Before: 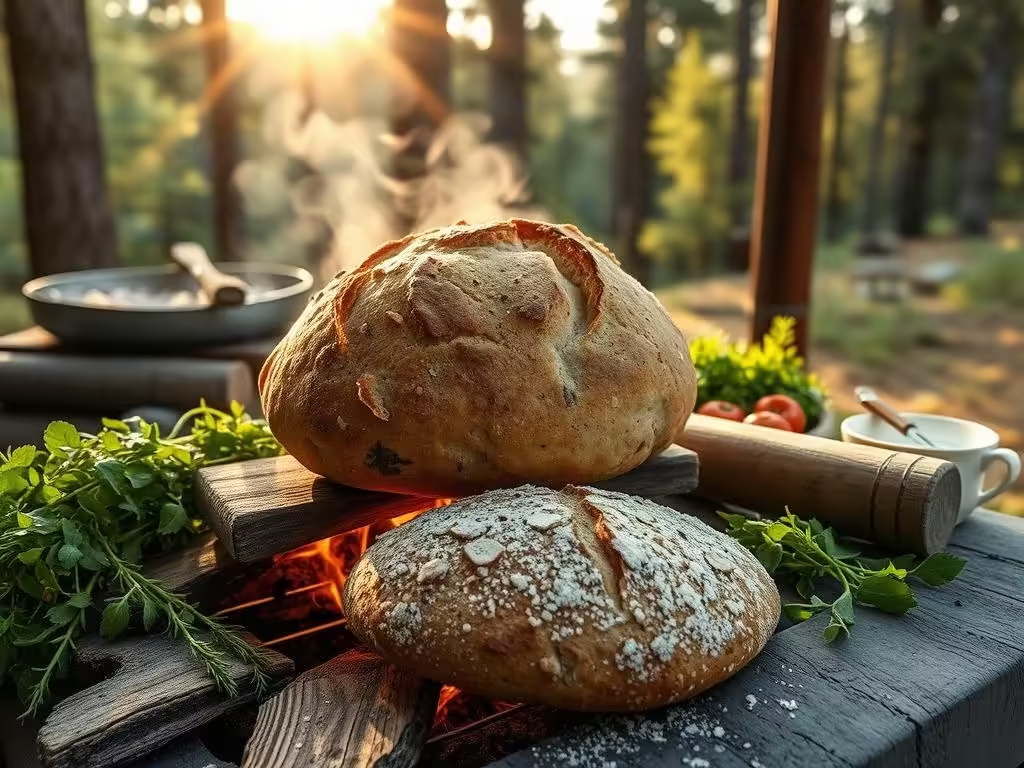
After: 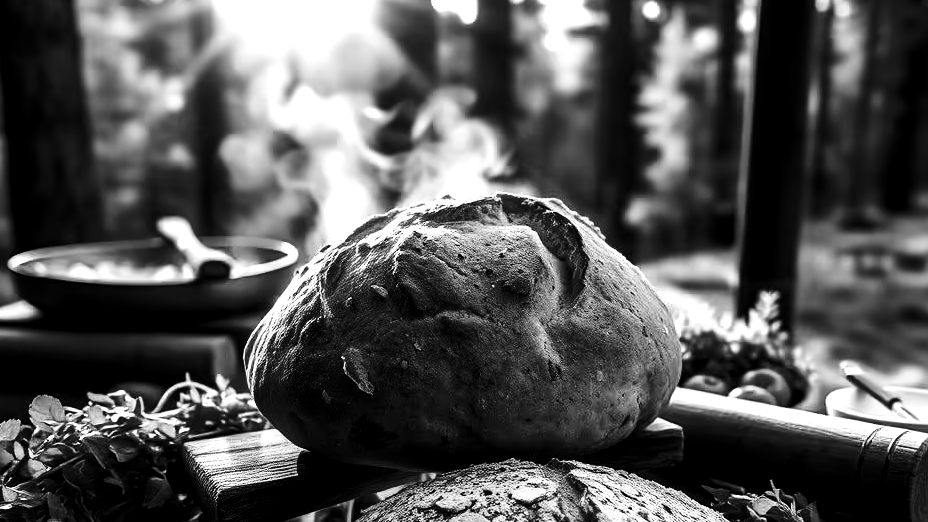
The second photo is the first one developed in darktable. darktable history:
tone equalizer: -8 EV -0.417 EV, -7 EV -0.389 EV, -6 EV -0.333 EV, -5 EV -0.222 EV, -3 EV 0.222 EV, -2 EV 0.333 EV, -1 EV 0.389 EV, +0 EV 0.417 EV, edges refinement/feathering 500, mask exposure compensation -1.57 EV, preserve details no
contrast brightness saturation: contrast 0.19, brightness -0.24, saturation 0.11
vibrance: vibrance 0%
levels: levels [0.016, 0.484, 0.953]
monochrome: size 3.1
exposure: compensate highlight preservation false
crop: left 1.509%, top 3.452%, right 7.696%, bottom 28.452%
